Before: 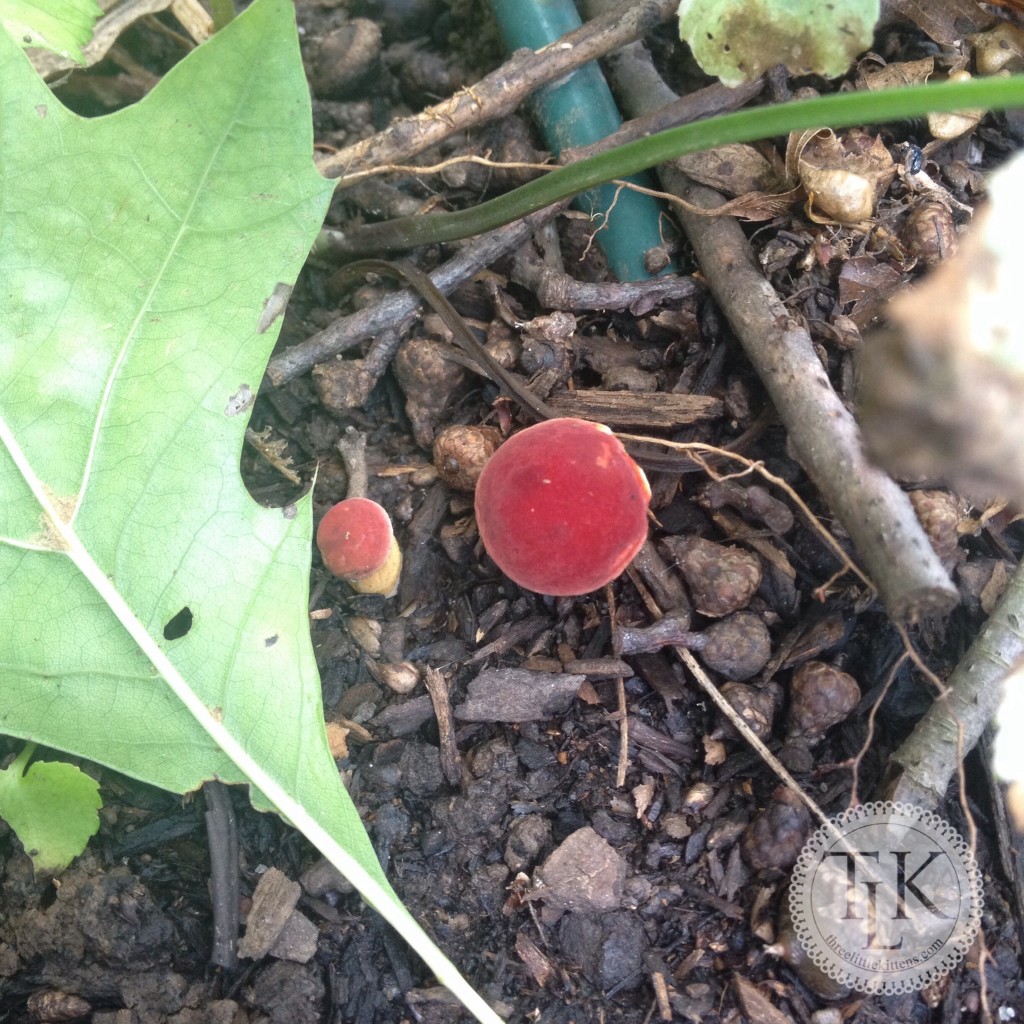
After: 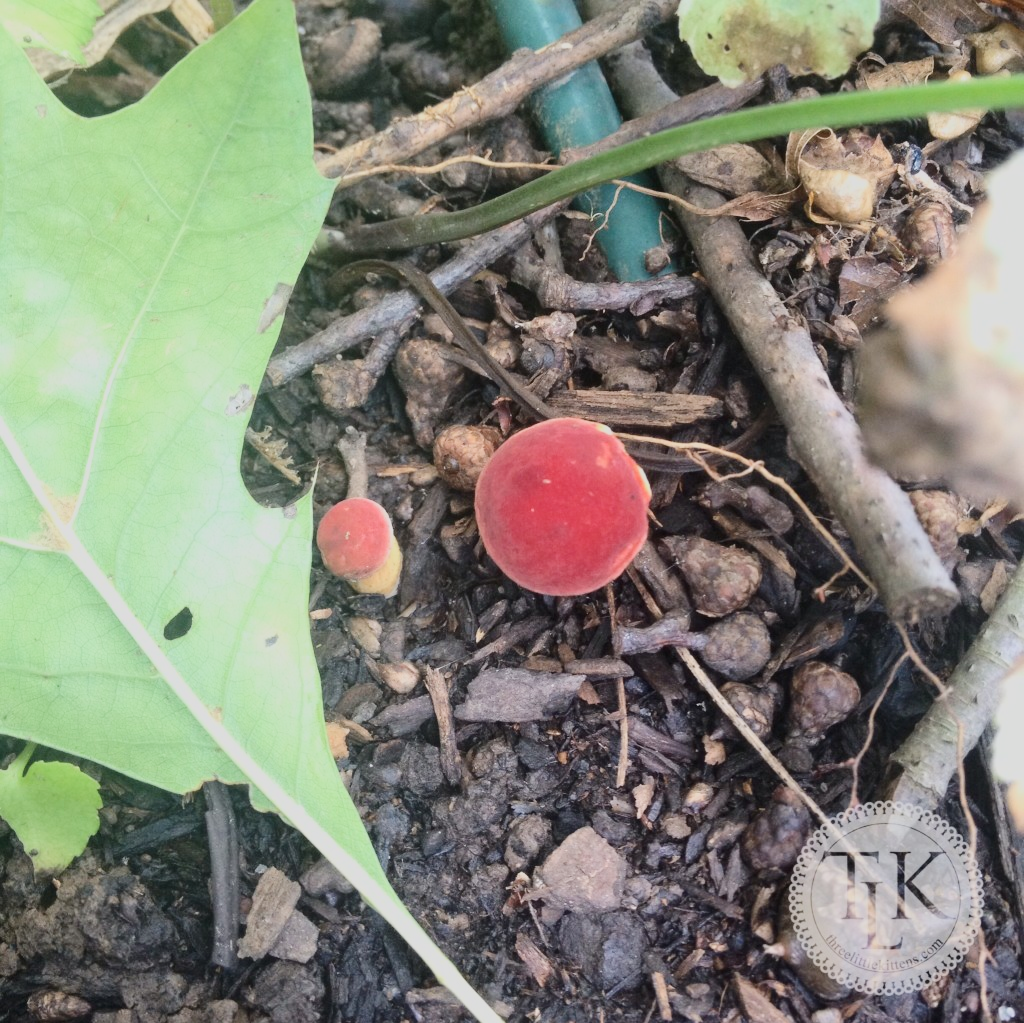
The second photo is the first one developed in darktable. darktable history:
filmic rgb: black relative exposure -8.42 EV, white relative exposure 4.68 EV, hardness 3.82, color science v6 (2022)
color balance rgb: contrast -30%
crop: bottom 0.071%
contrast brightness saturation: contrast 0.24, brightness 0.09
tone equalizer: -8 EV -0.417 EV, -7 EV -0.389 EV, -6 EV -0.333 EV, -5 EV -0.222 EV, -3 EV 0.222 EV, -2 EV 0.333 EV, -1 EV 0.389 EV, +0 EV 0.417 EV, edges refinement/feathering 500, mask exposure compensation -1.25 EV, preserve details no
